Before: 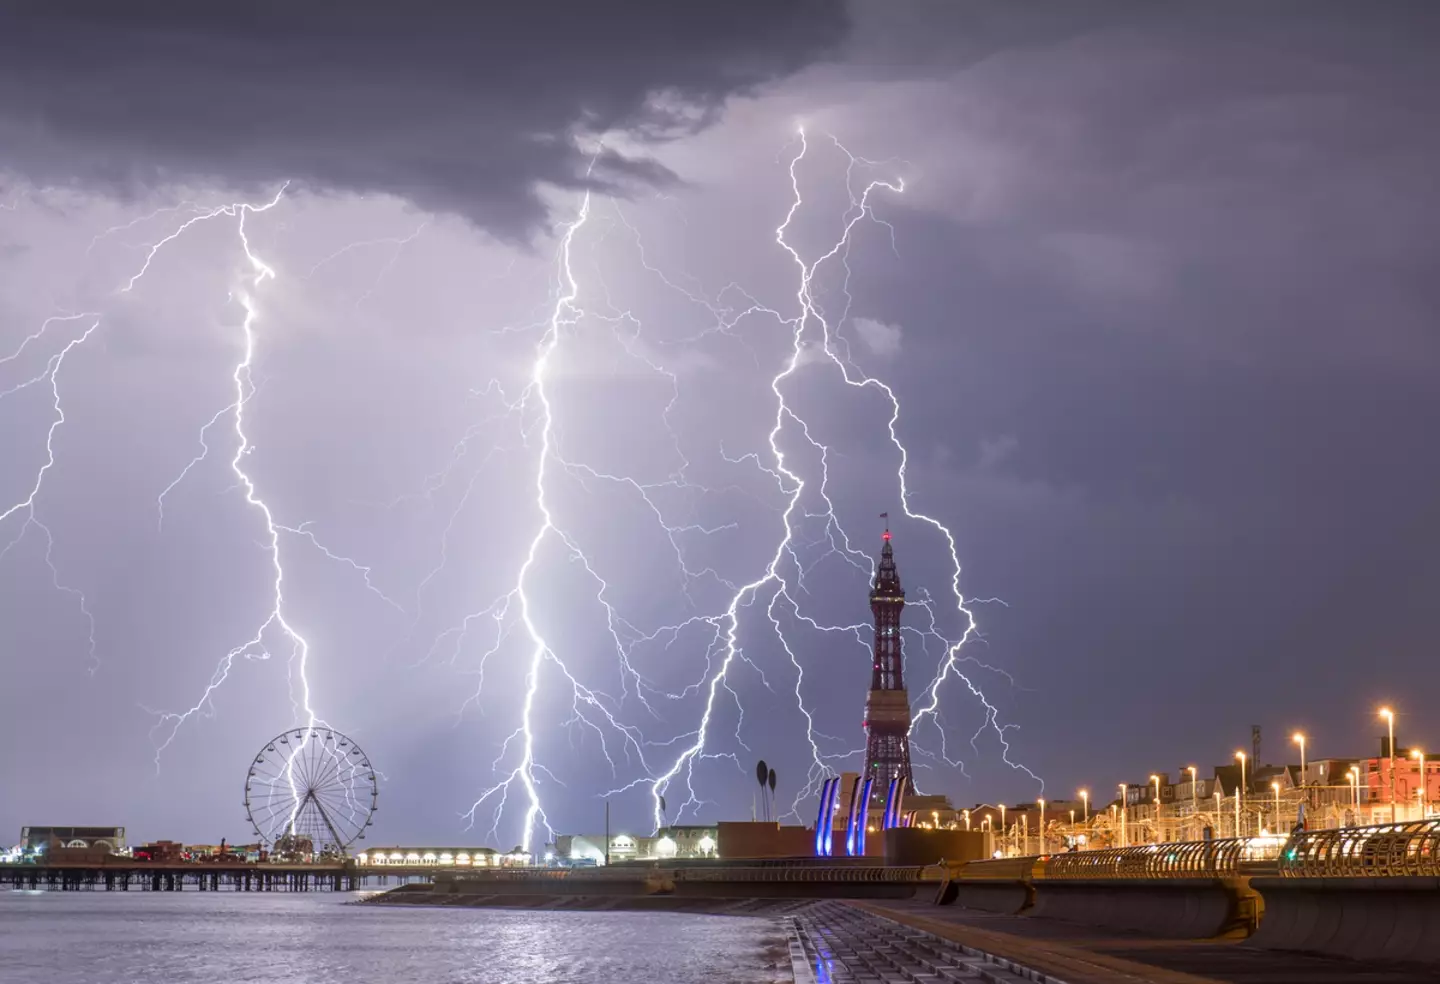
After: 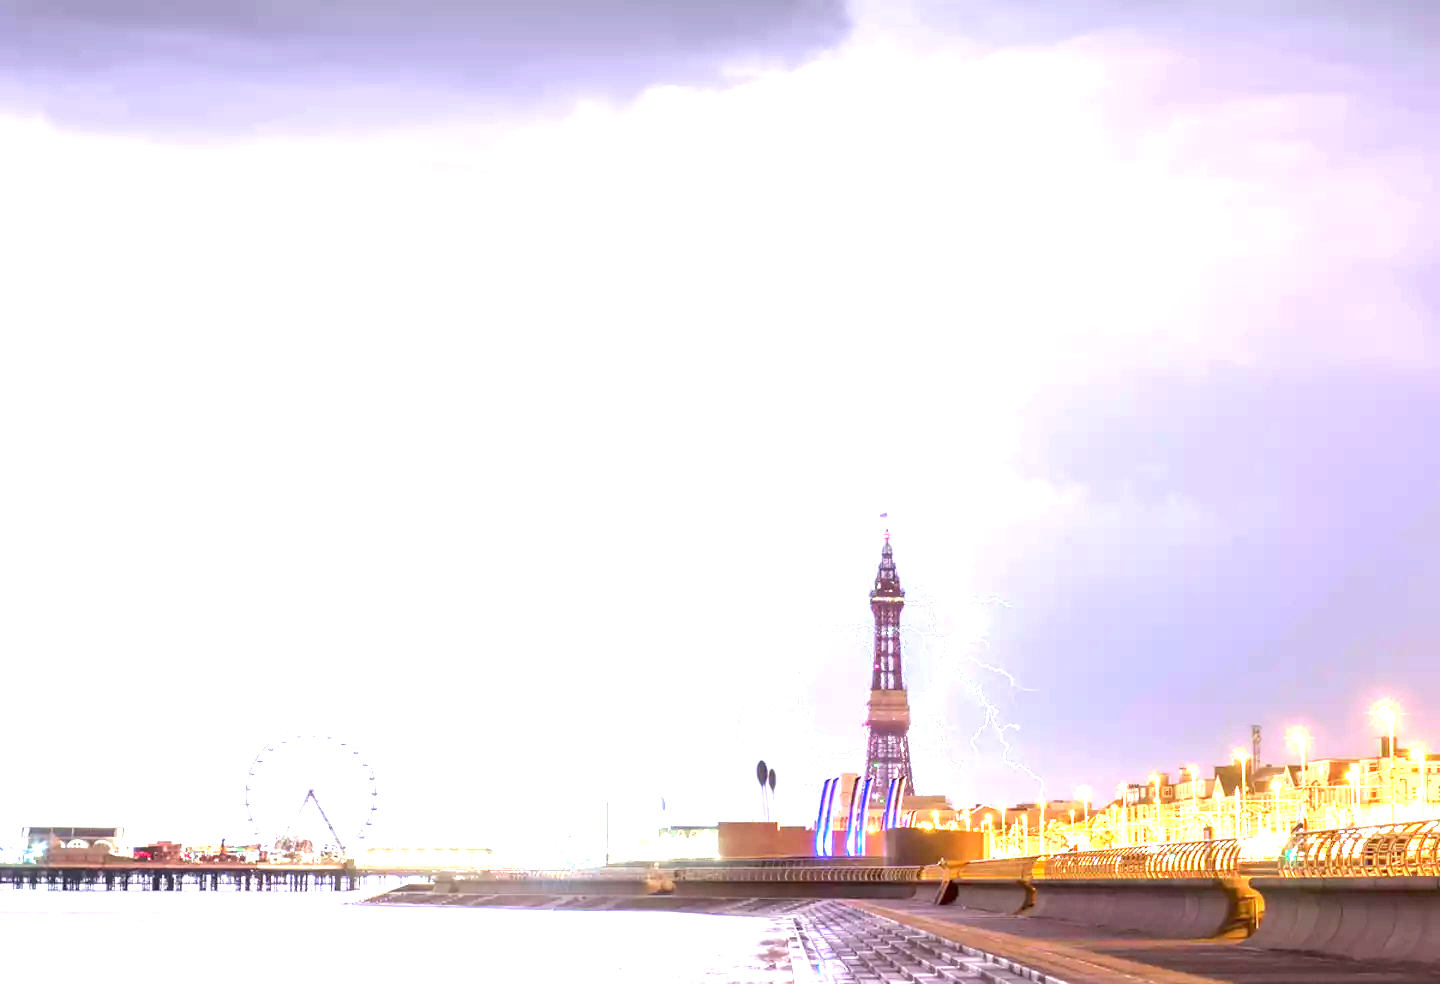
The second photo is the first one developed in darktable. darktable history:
exposure: exposure 2.924 EV, compensate highlight preservation false
